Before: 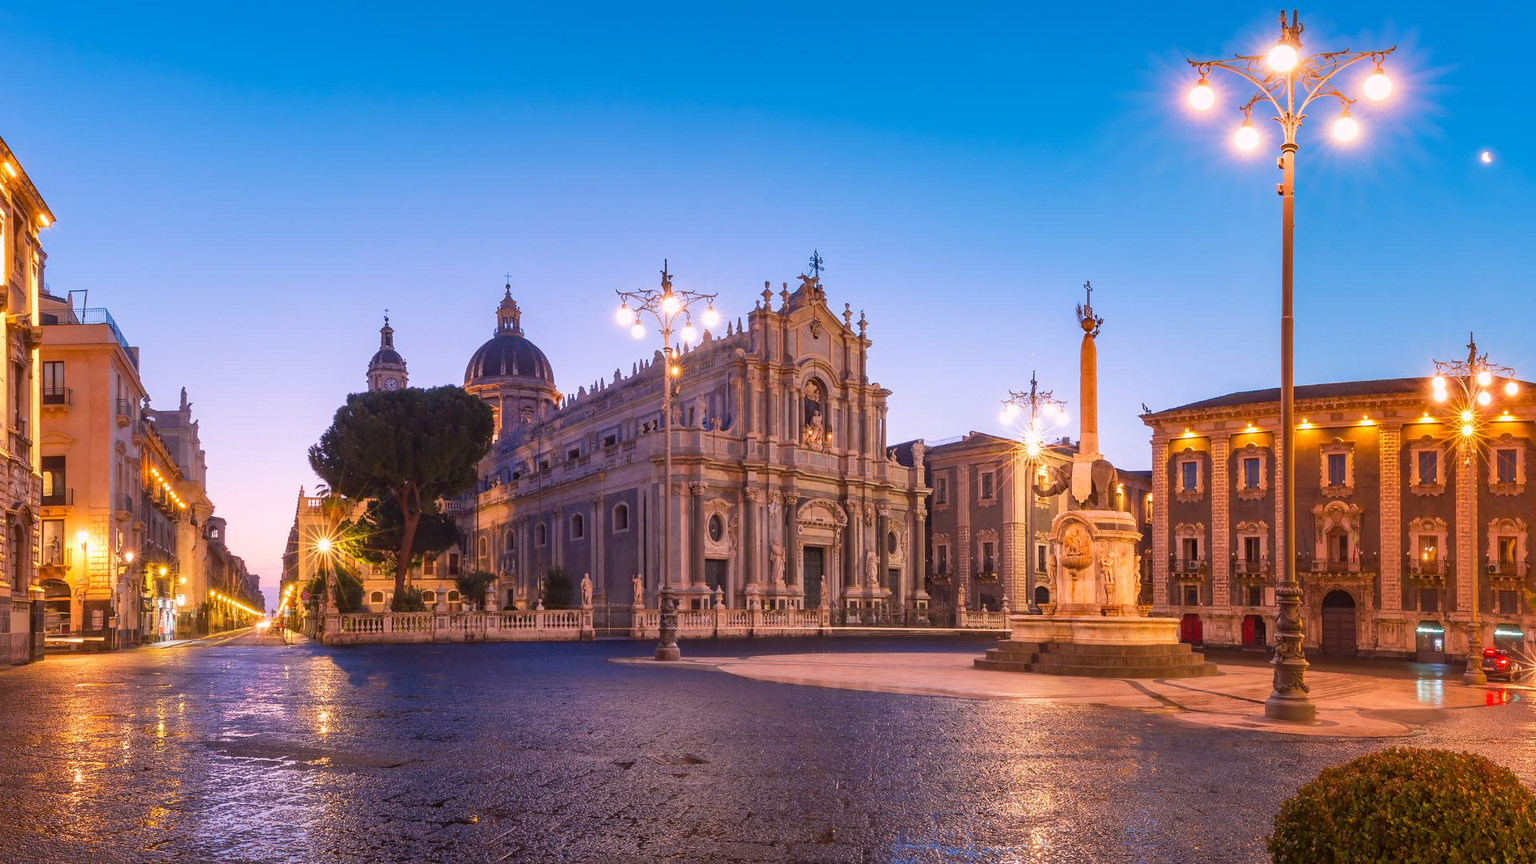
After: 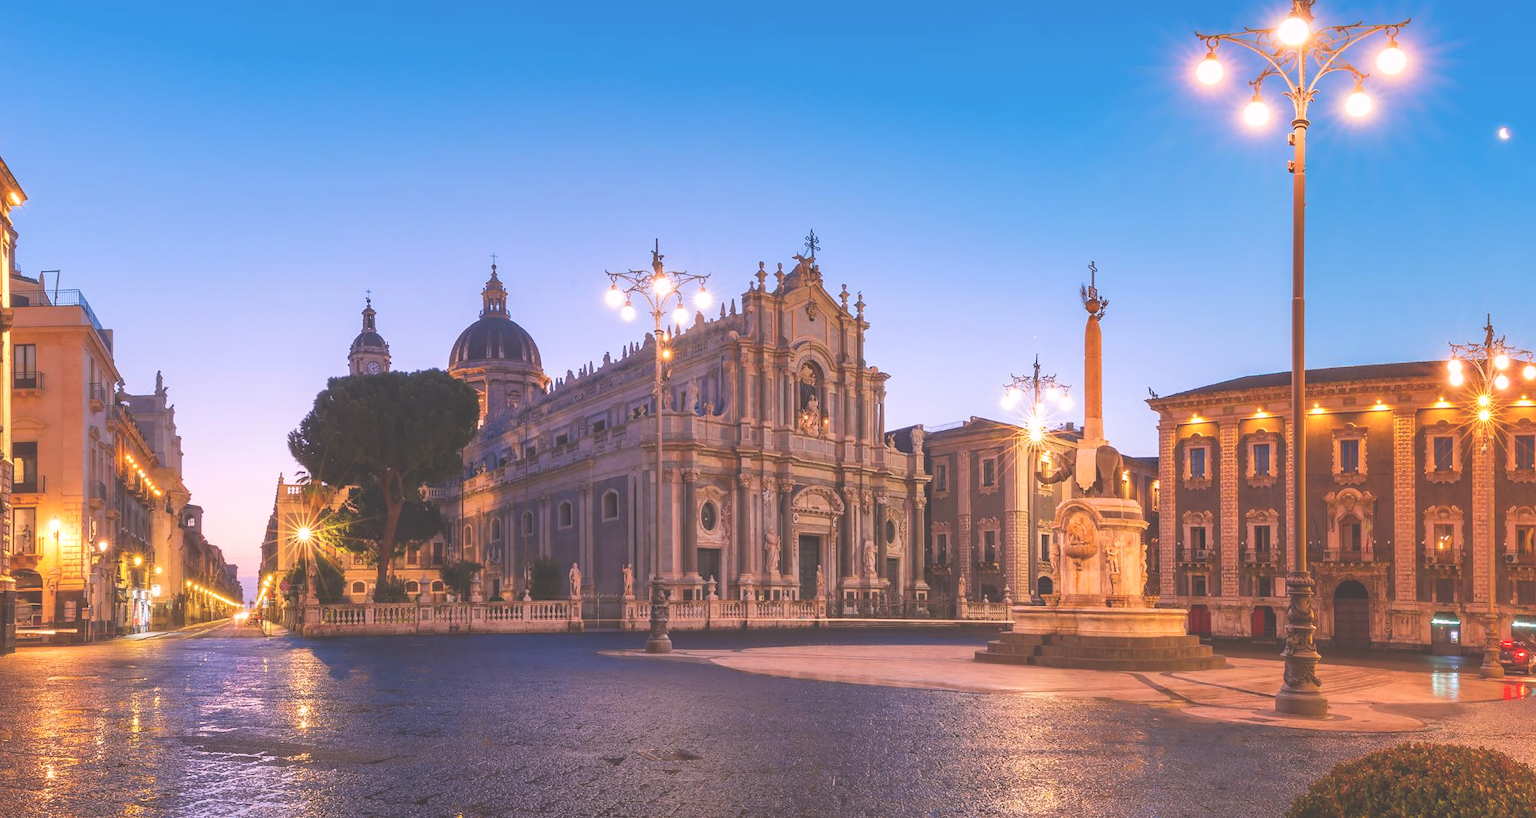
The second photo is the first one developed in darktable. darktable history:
crop: left 1.964%, top 3.251%, right 1.122%, bottom 4.933%
exposure: black level correction -0.041, exposure 0.064 EV, compensate highlight preservation false
